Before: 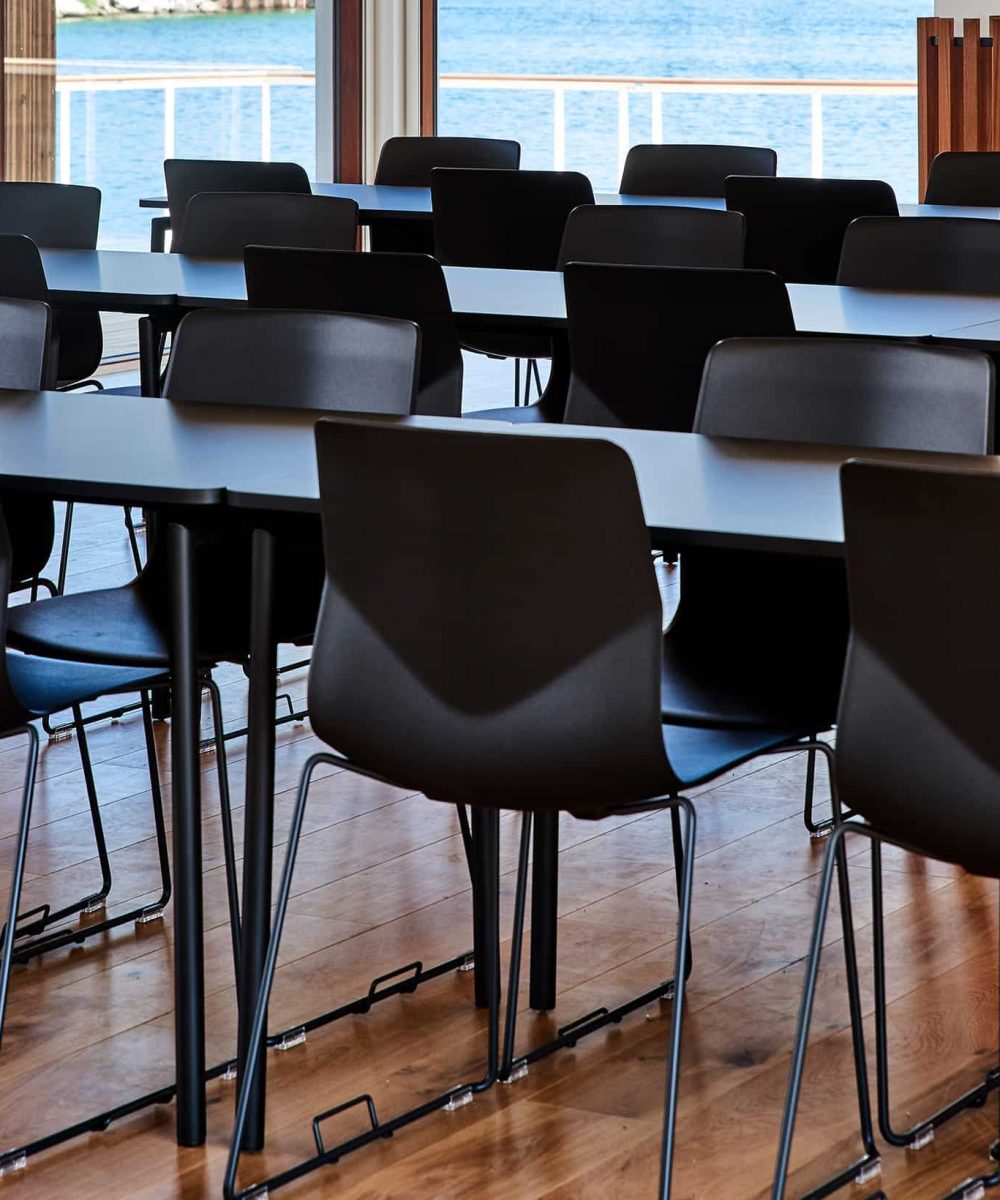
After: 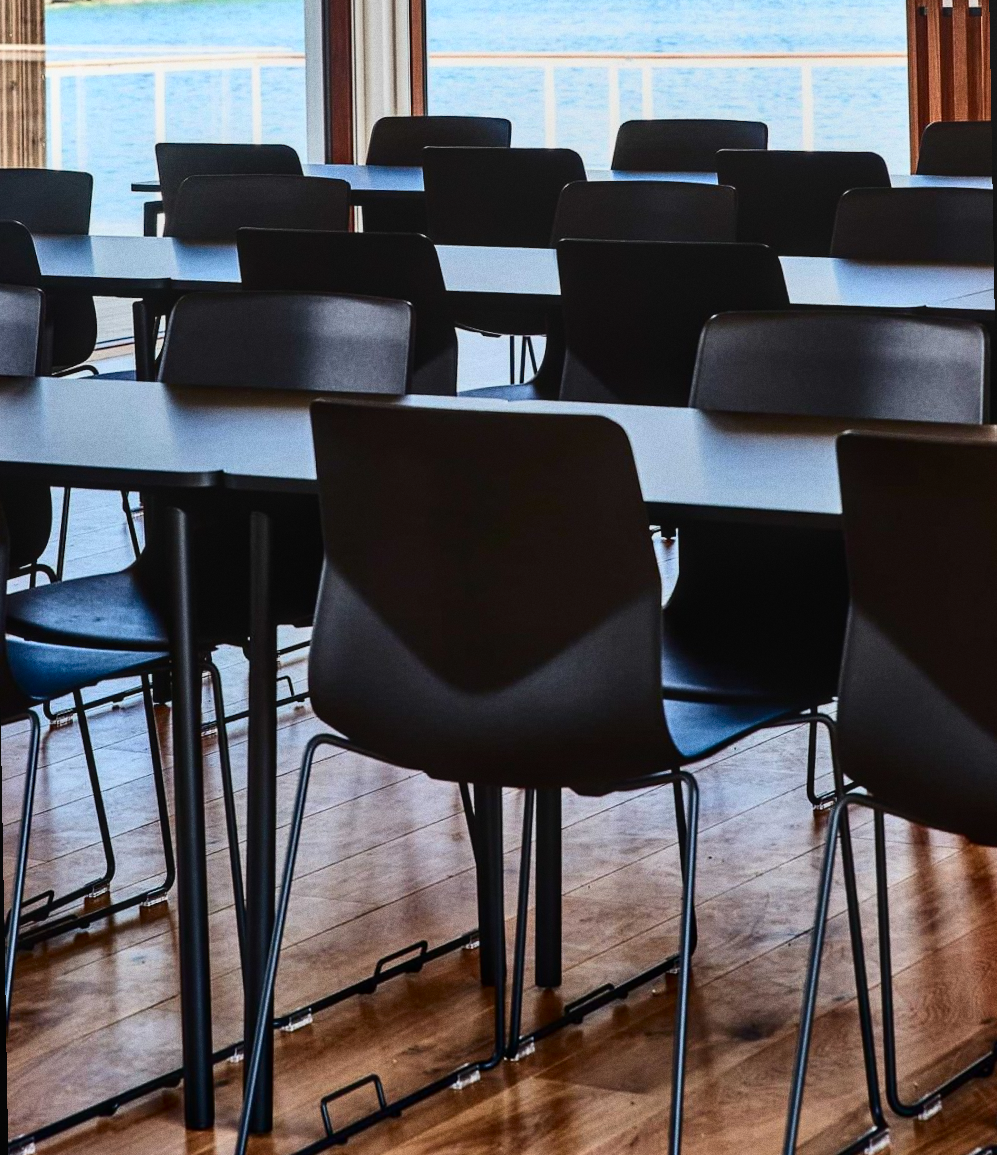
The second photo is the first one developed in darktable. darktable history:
local contrast: detail 110%
contrast brightness saturation: contrast 0.28
base curve: exposure shift 0, preserve colors none
rotate and perspective: rotation -1°, crop left 0.011, crop right 0.989, crop top 0.025, crop bottom 0.975
grain: coarseness 3.21 ISO
